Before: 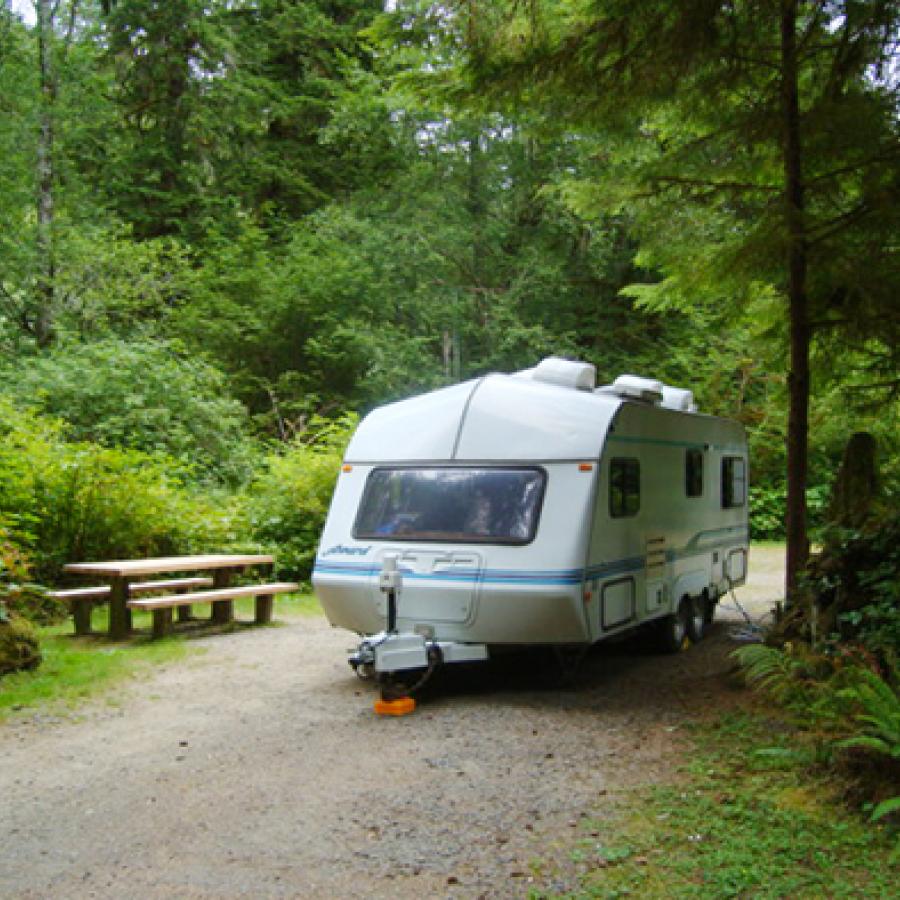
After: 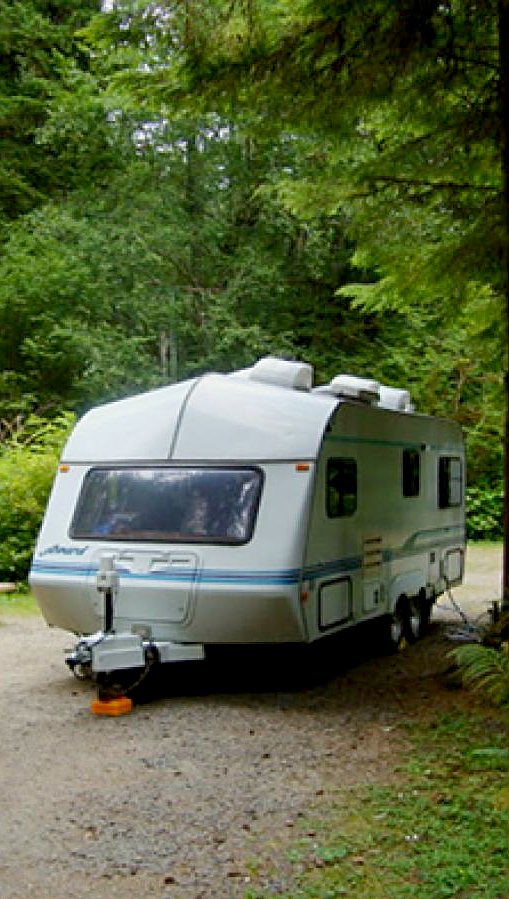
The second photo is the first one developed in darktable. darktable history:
white balance: red 1.009, blue 0.985
exposure: black level correction 0.009, exposure -0.159 EV, compensate highlight preservation false
crop: left 31.458%, top 0%, right 11.876%
sharpen: on, module defaults
